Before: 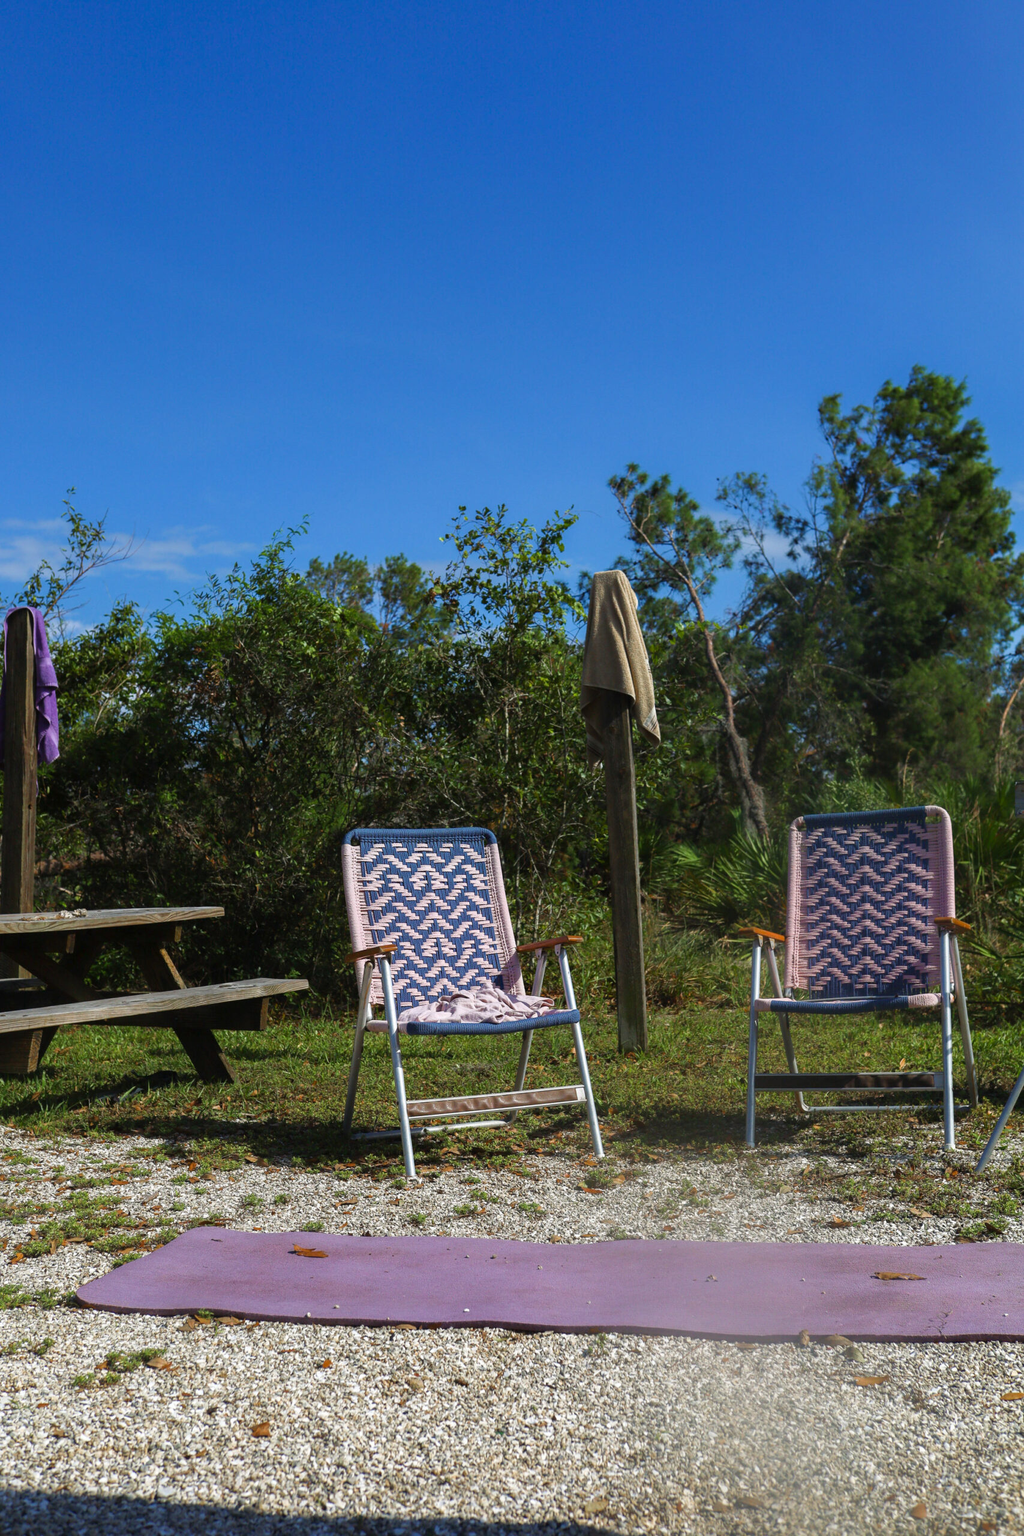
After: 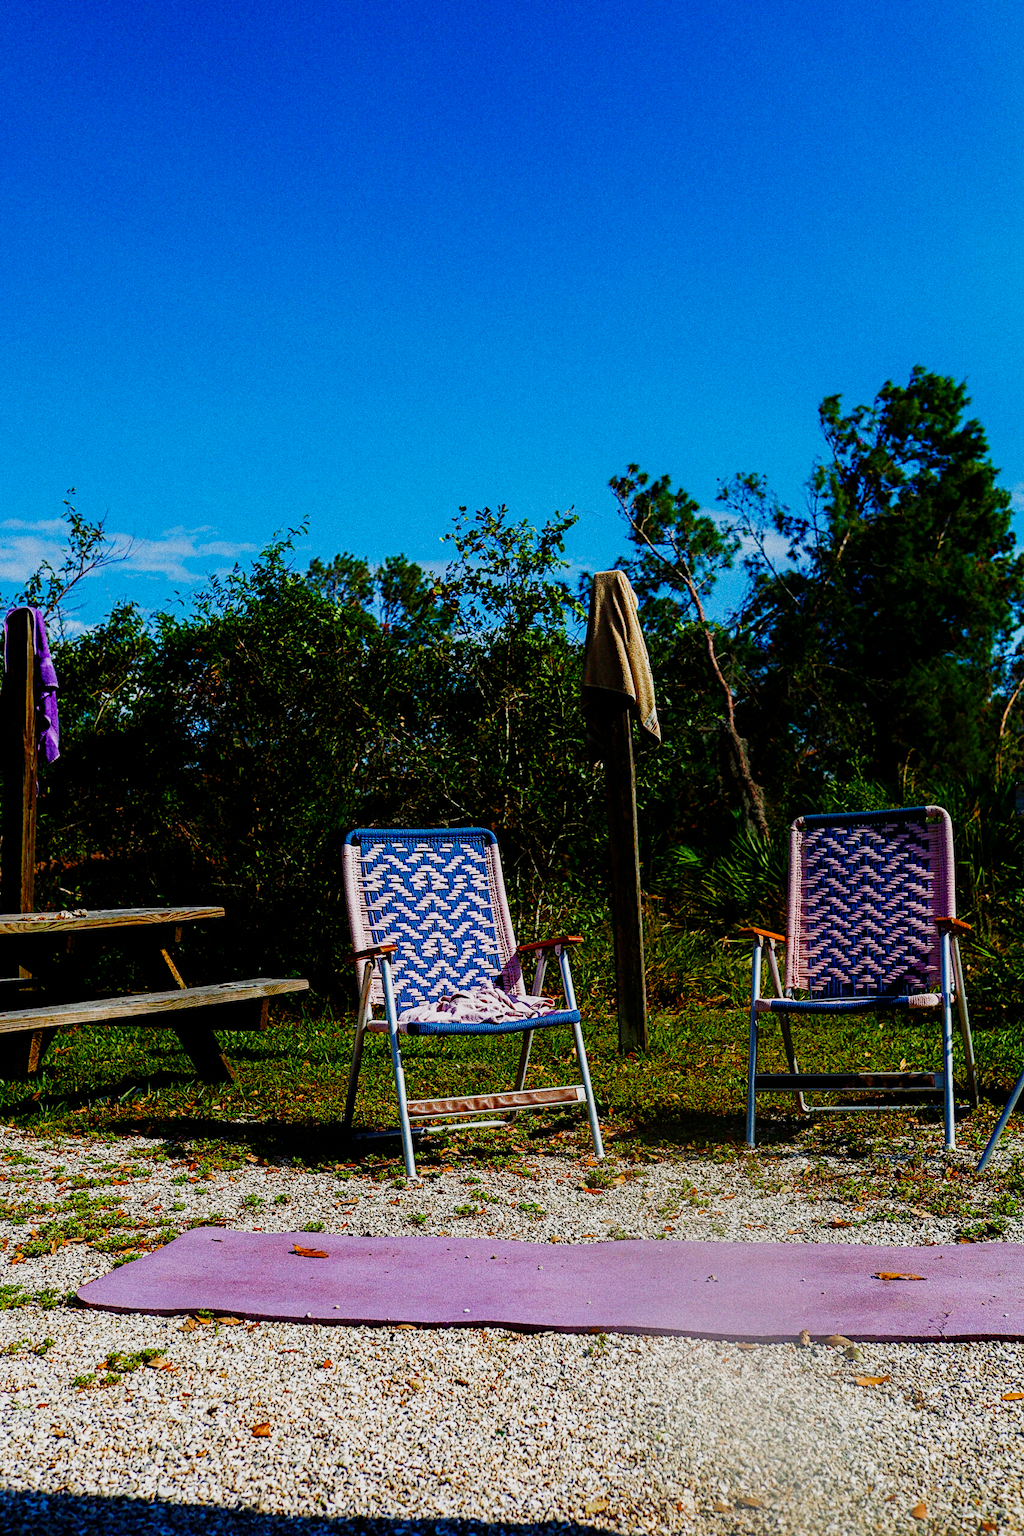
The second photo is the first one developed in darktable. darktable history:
contrast equalizer: y [[0.439, 0.44, 0.442, 0.457, 0.493, 0.498], [0.5 ×6], [0.5 ×6], [0 ×6], [0 ×6]], mix 0.59
color balance rgb: shadows lift › luminance -9.41%, highlights gain › luminance 17.6%, global offset › luminance -1.45%, perceptual saturation grading › highlights -17.77%, perceptual saturation grading › mid-tones 33.1%, perceptual saturation grading › shadows 50.52%, global vibrance 24.22%
color equalizer "oranges": saturation › orange 1.04, hue › orange -8.78, brightness › orange 1.17
color equalizer "blues": saturation › blue 1.25, hue › blue -12.68, brightness › blue 0.793, node placement 6°
diffuse or sharpen "sharpen demosaicing: AA filter": edge sensitivity 1, 1st order anisotropy 100%, 2nd order anisotropy 100%, 3rd order anisotropy 100%, 4th order anisotropy 100%, 1st order speed -25%, 2nd order speed -25%, 3rd order speed -25%, 4th order speed -25%
diffuse or sharpen "diffusion": radius span 77, 1st order speed 50%, 2nd order speed 50%, 3rd order speed 50%, 4th order speed 50% | blend: blend mode normal, opacity 25%; mask: uniform (no mask)
grain "silver grain": coarseness 0.09 ISO, strength 40%
sigmoid: contrast 1.81, skew -0.21, preserve hue 0%, red attenuation 0.1, red rotation 0.035, green attenuation 0.1, green rotation -0.017, blue attenuation 0.15, blue rotation -0.052, base primaries Rec2020
